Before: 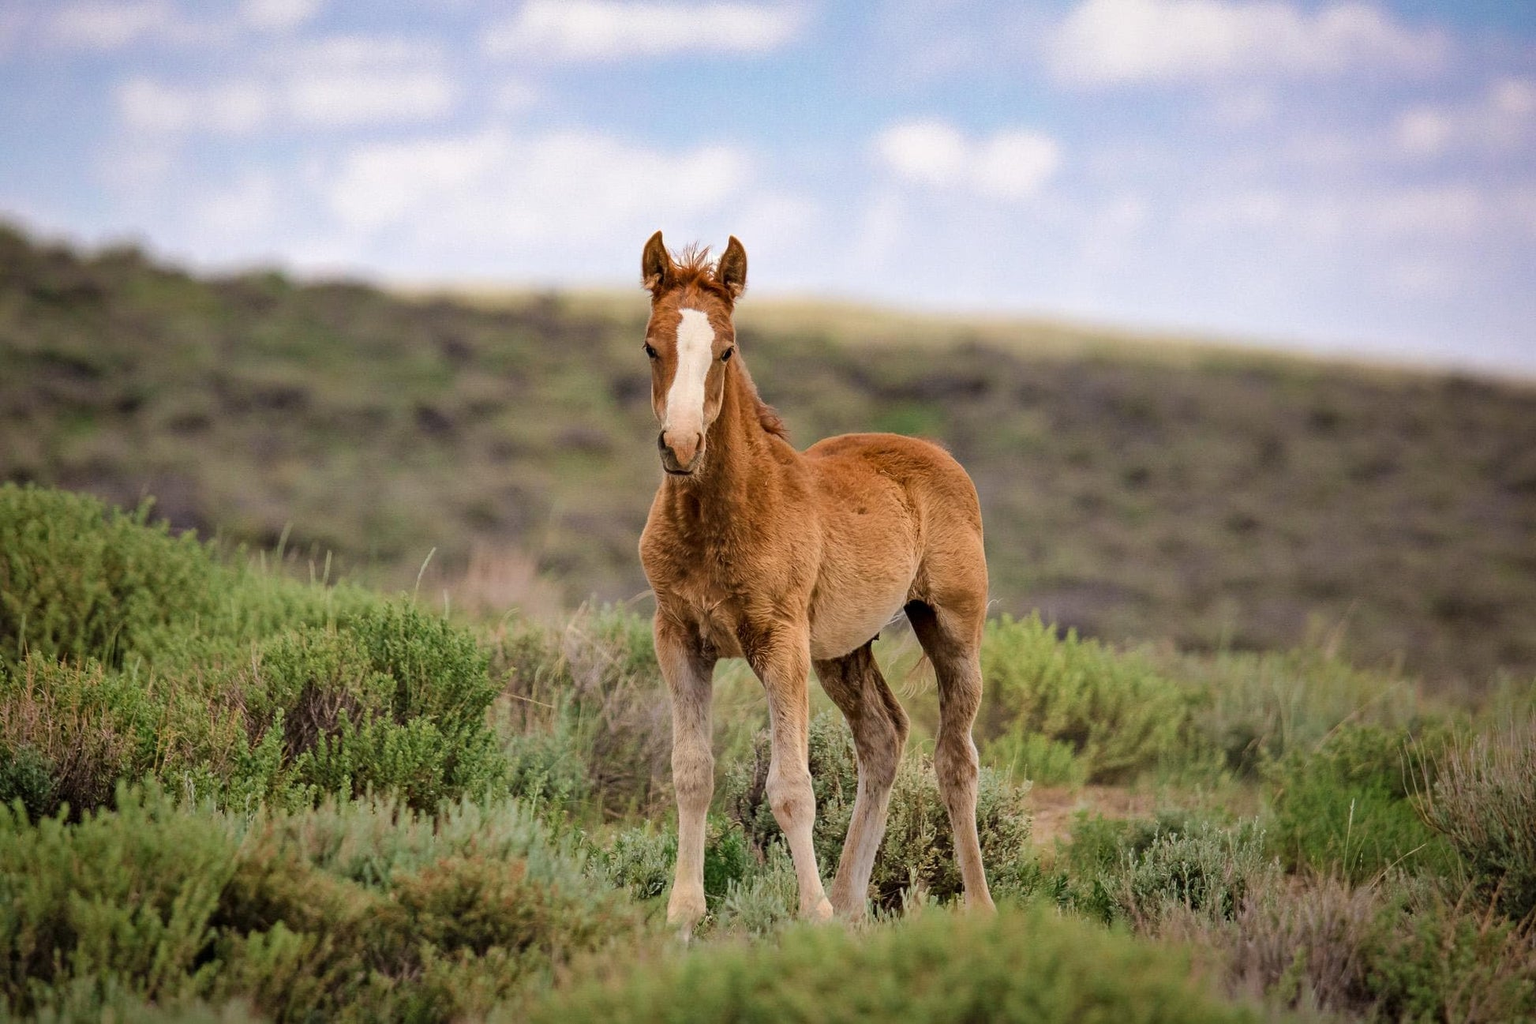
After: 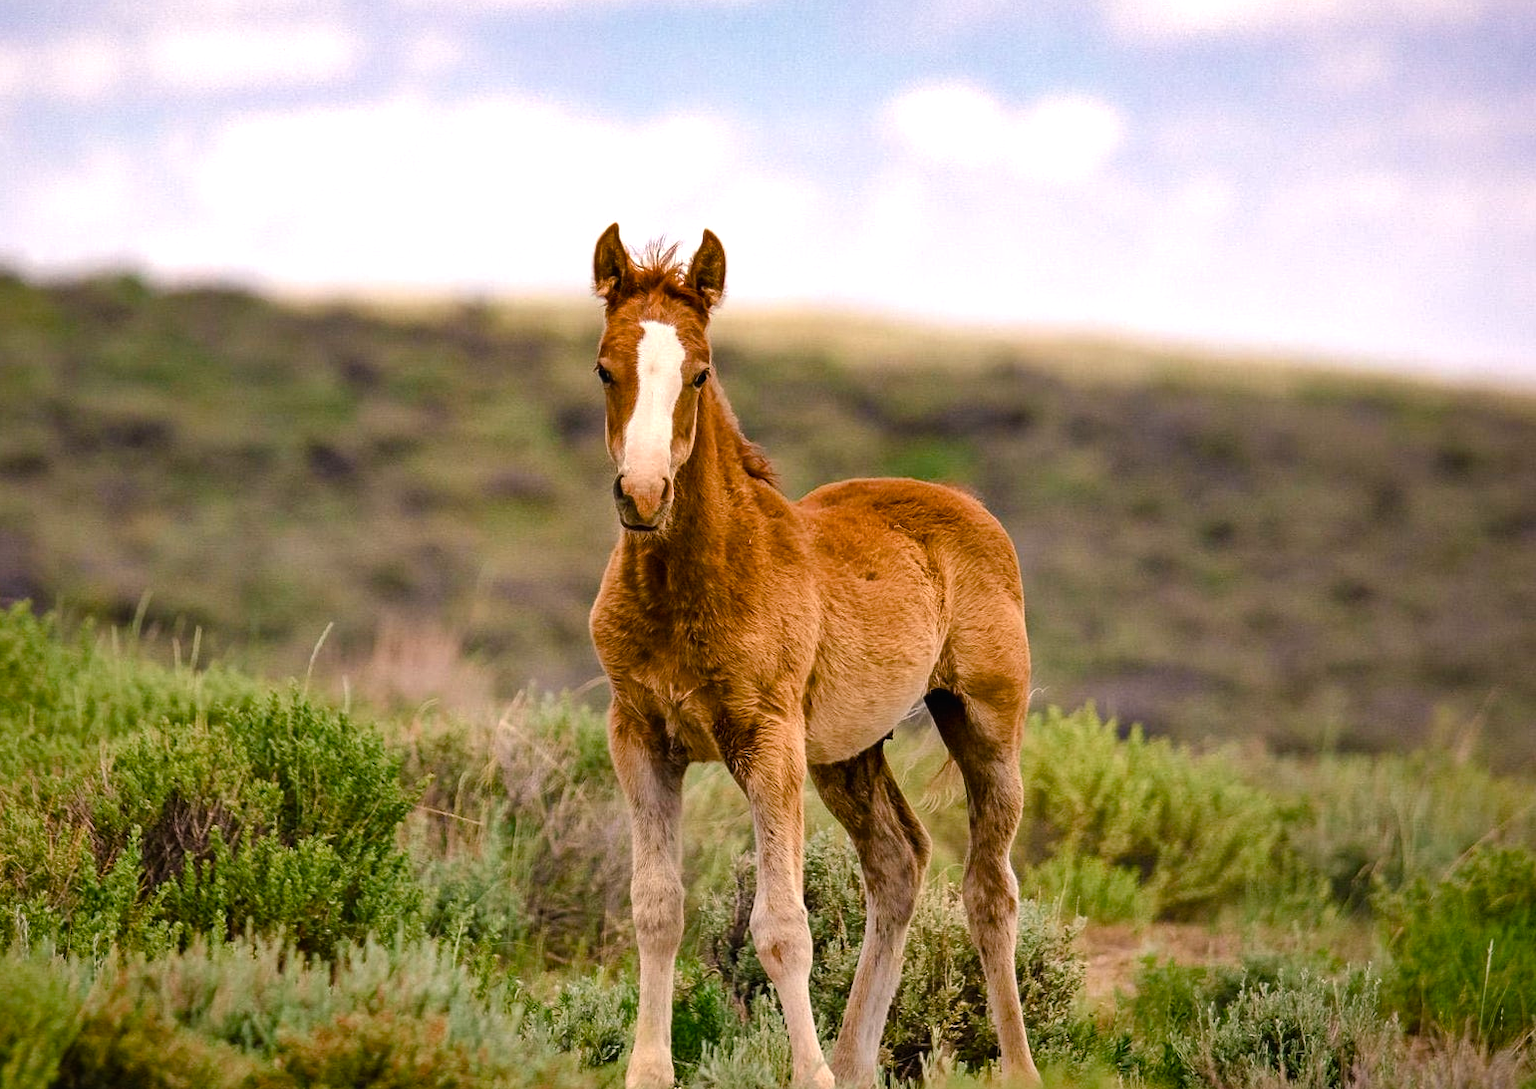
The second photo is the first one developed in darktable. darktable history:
crop: left 11.225%, top 5.381%, right 9.565%, bottom 10.314%
exposure: exposure 0 EV, compensate highlight preservation false
color balance rgb: shadows lift › chroma 1%, shadows lift › hue 217.2°, power › hue 310.8°, highlights gain › chroma 2%, highlights gain › hue 44.4°, global offset › luminance 0.25%, global offset › hue 171.6°, perceptual saturation grading › global saturation 14.09%, perceptual saturation grading › highlights -30%, perceptual saturation grading › shadows 50.67%, global vibrance 25%, contrast 20%
